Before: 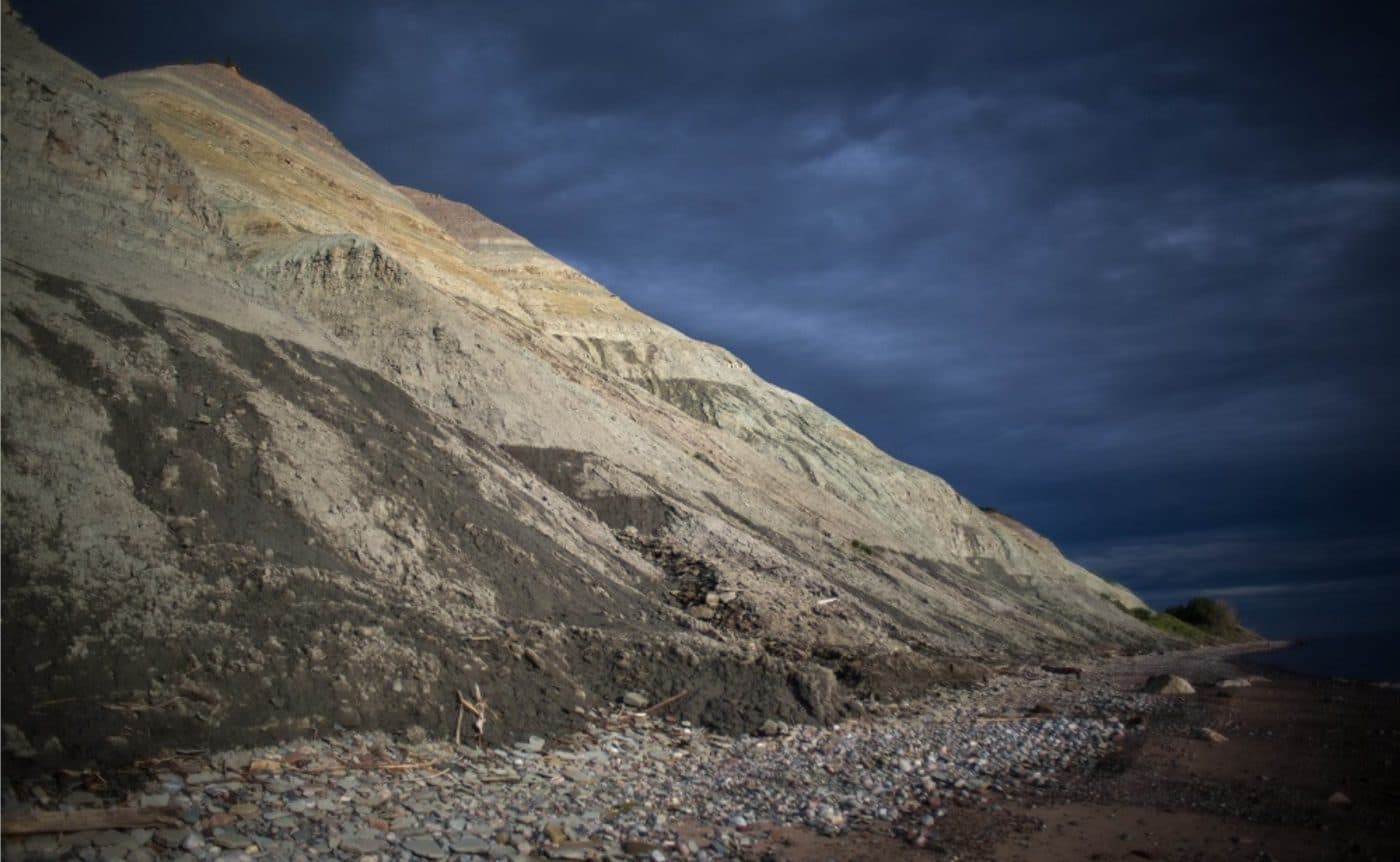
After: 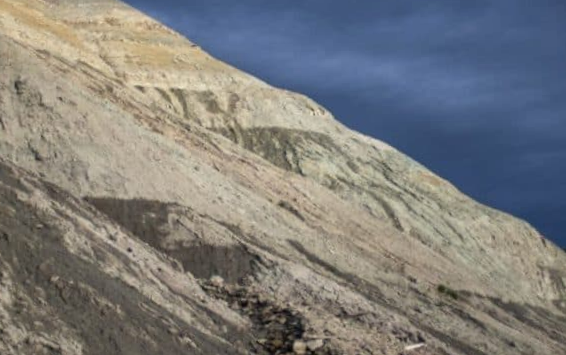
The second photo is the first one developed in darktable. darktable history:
rotate and perspective: rotation -1.17°, automatic cropping off
crop: left 30%, top 30%, right 30%, bottom 30%
